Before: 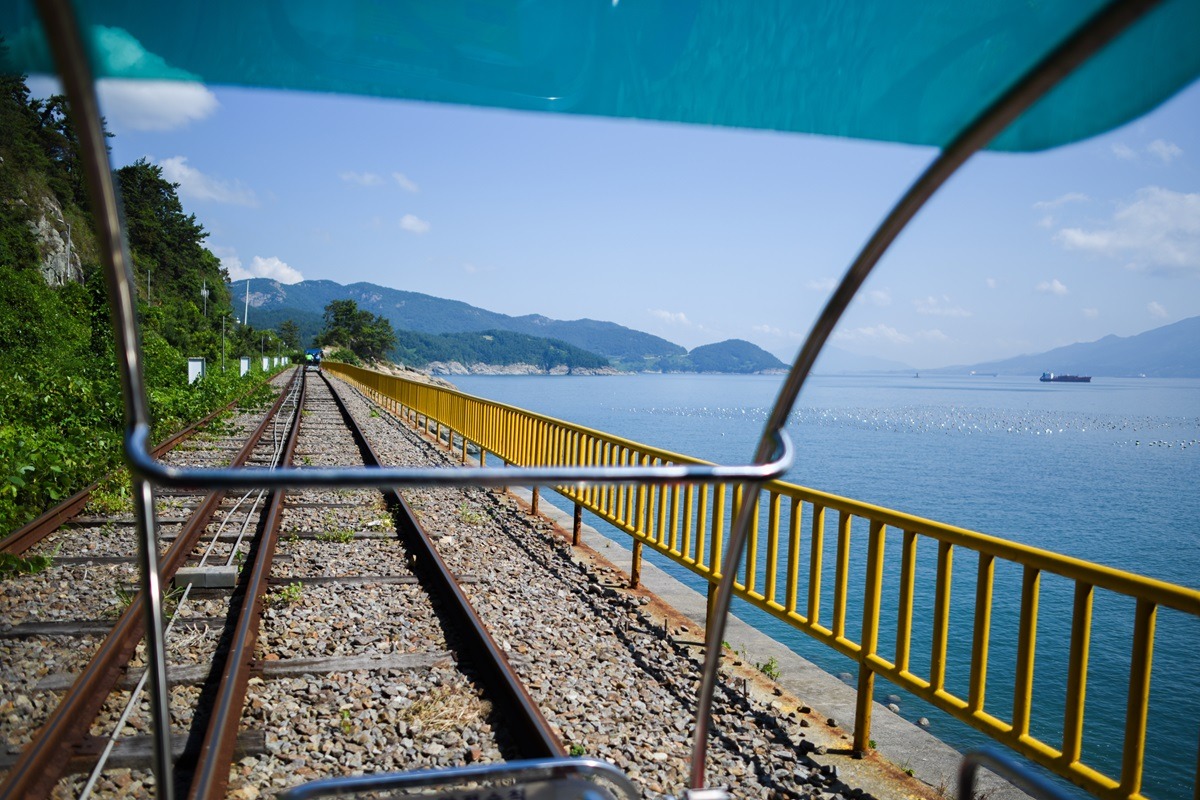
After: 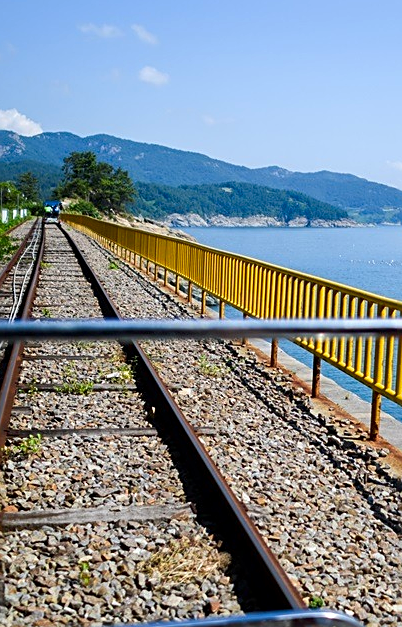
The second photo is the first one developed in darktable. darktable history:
crop and rotate: left 21.77%, top 18.528%, right 44.676%, bottom 2.997%
sharpen: on, module defaults
contrast brightness saturation: contrast 0.08, saturation 0.2
local contrast: highlights 100%, shadows 100%, detail 120%, midtone range 0.2
